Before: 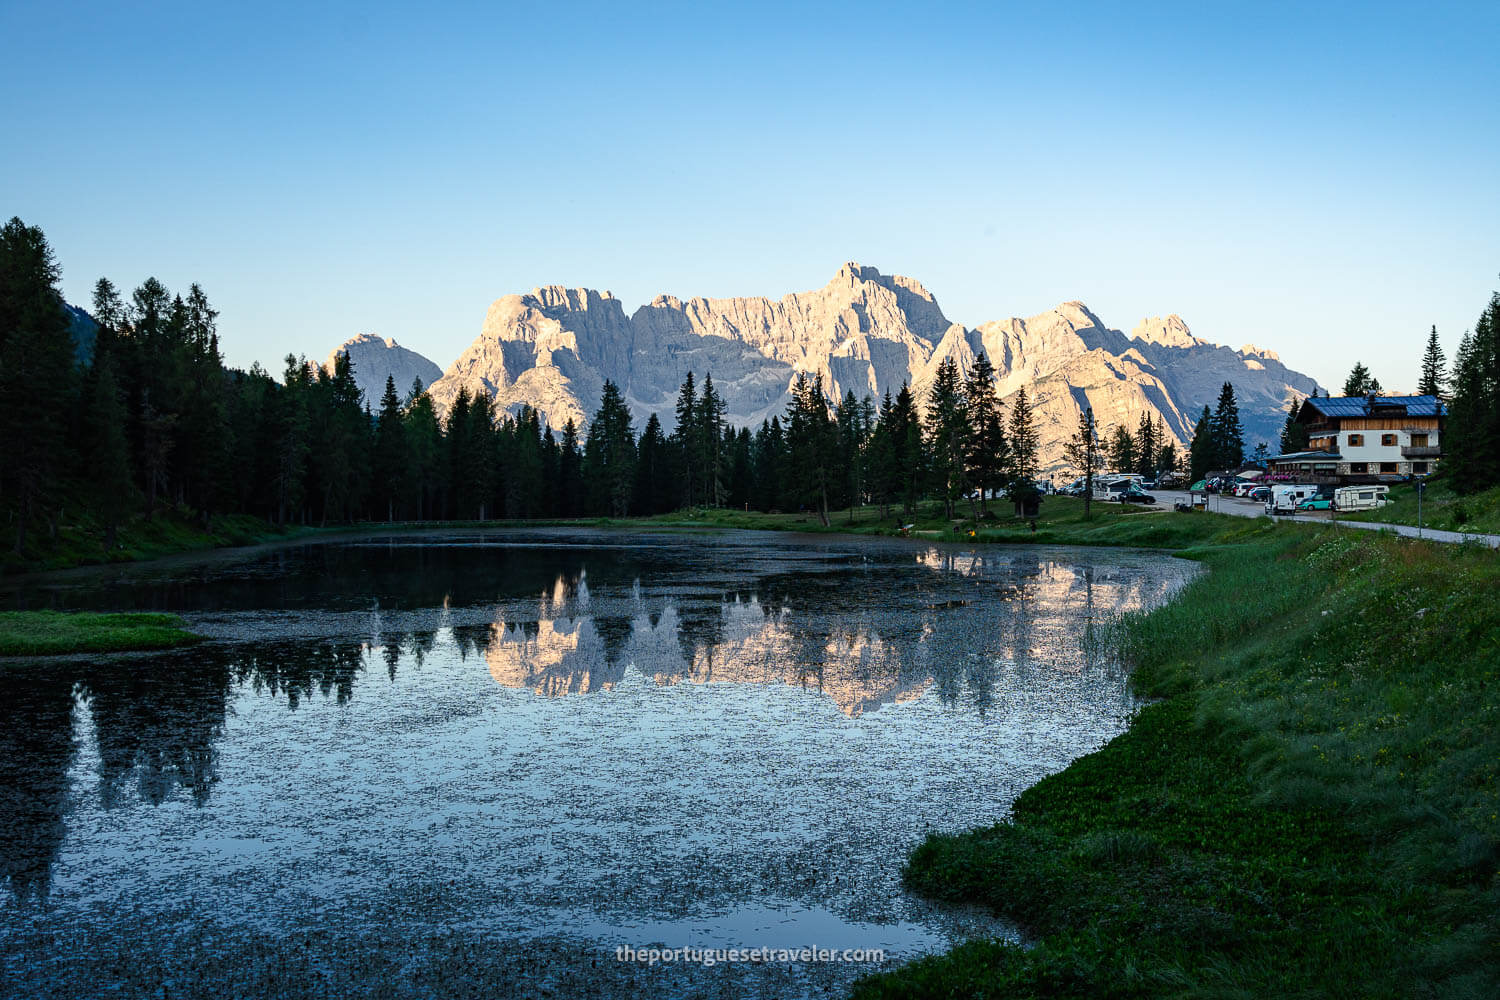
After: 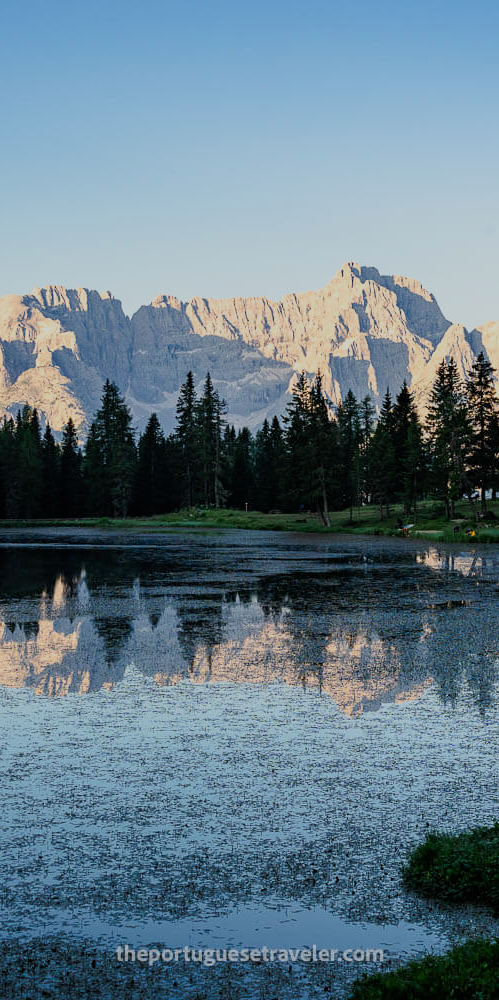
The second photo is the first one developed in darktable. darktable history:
filmic rgb: black relative exposure -13 EV, threshold 3 EV, target white luminance 85%, hardness 6.3, latitude 42.11%, contrast 0.858, shadows ↔ highlights balance 8.63%, color science v4 (2020), enable highlight reconstruction true
crop: left 33.36%, right 33.36%
